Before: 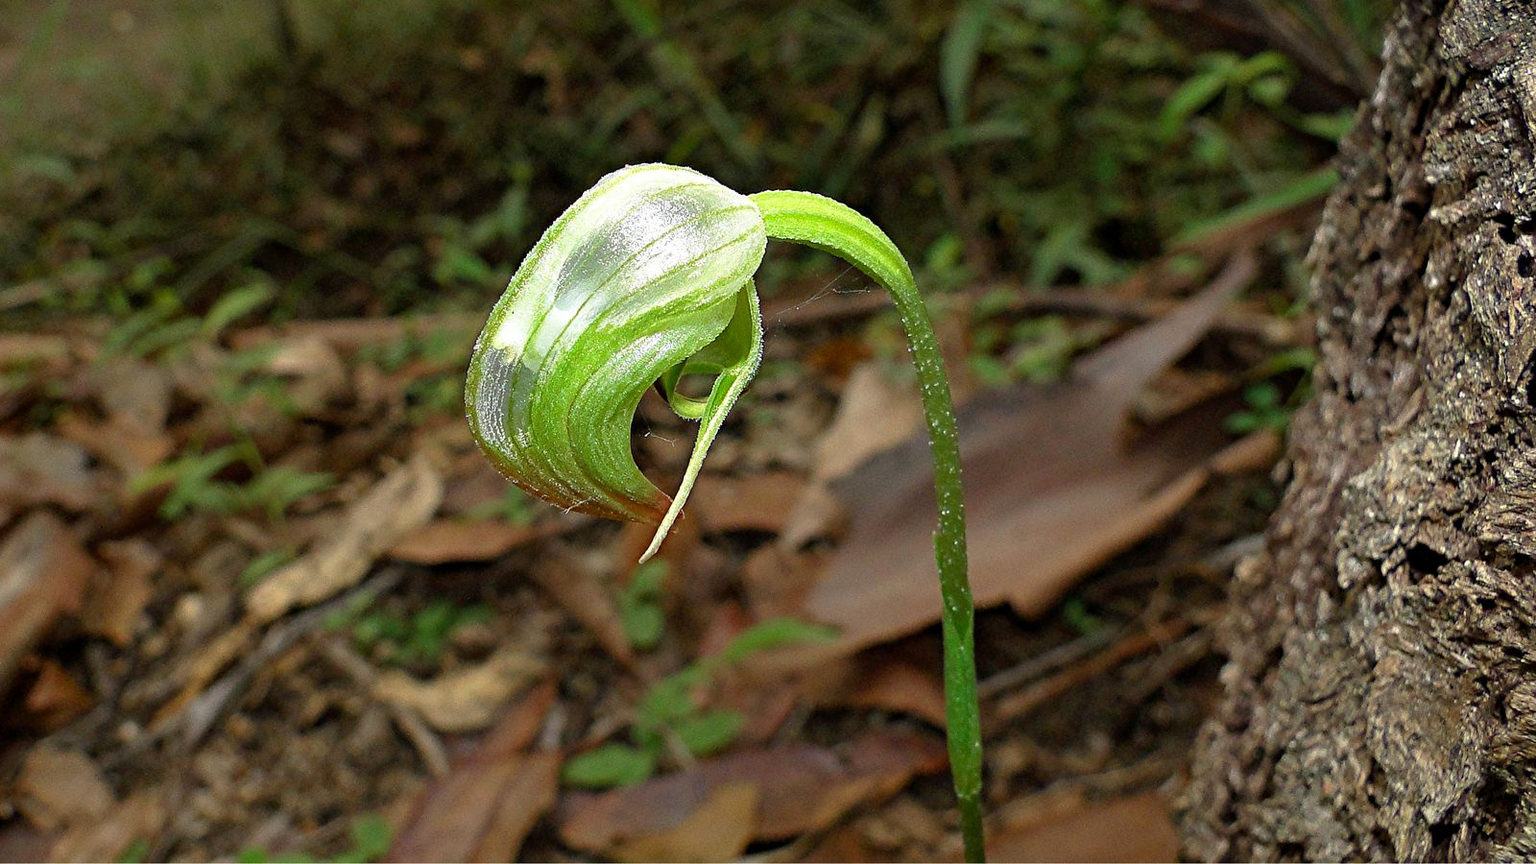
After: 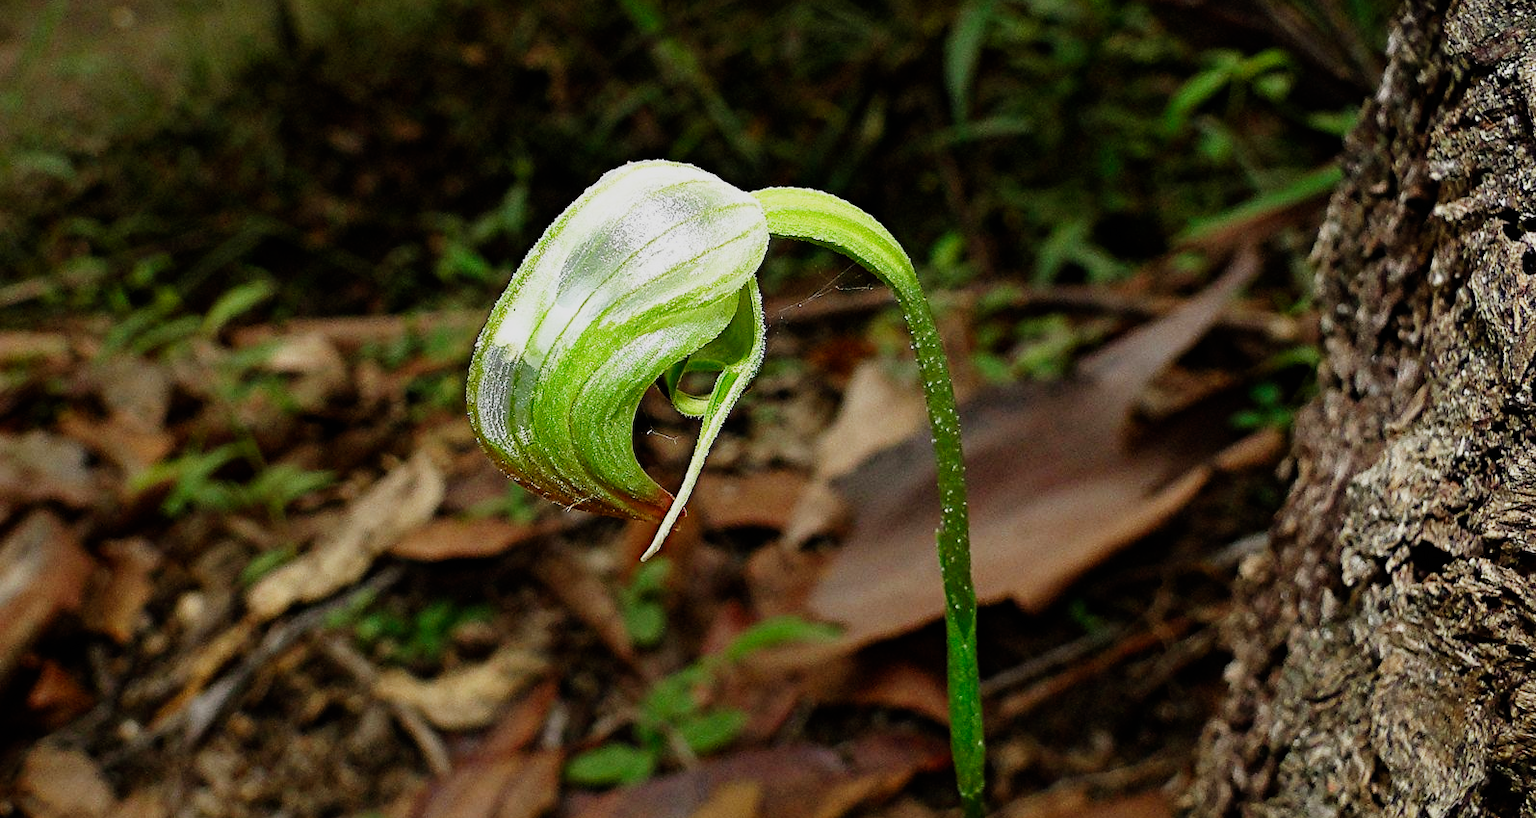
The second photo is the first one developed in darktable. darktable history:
sigmoid: contrast 1.7, skew -0.2, preserve hue 0%, red attenuation 0.1, red rotation 0.035, green attenuation 0.1, green rotation -0.017, blue attenuation 0.15, blue rotation -0.052, base primaries Rec2020
crop: top 0.448%, right 0.264%, bottom 5.045%
